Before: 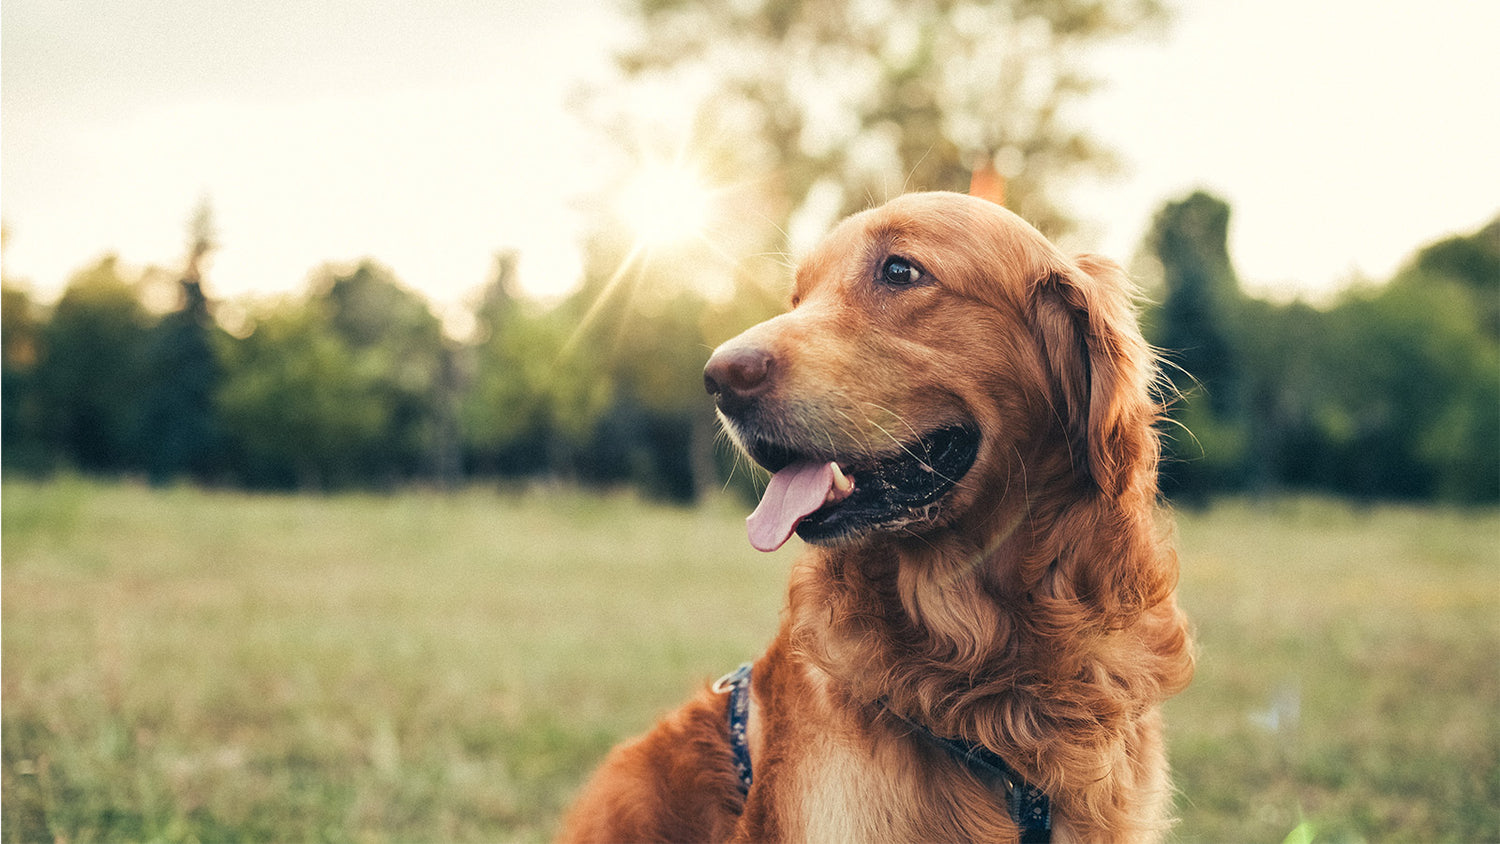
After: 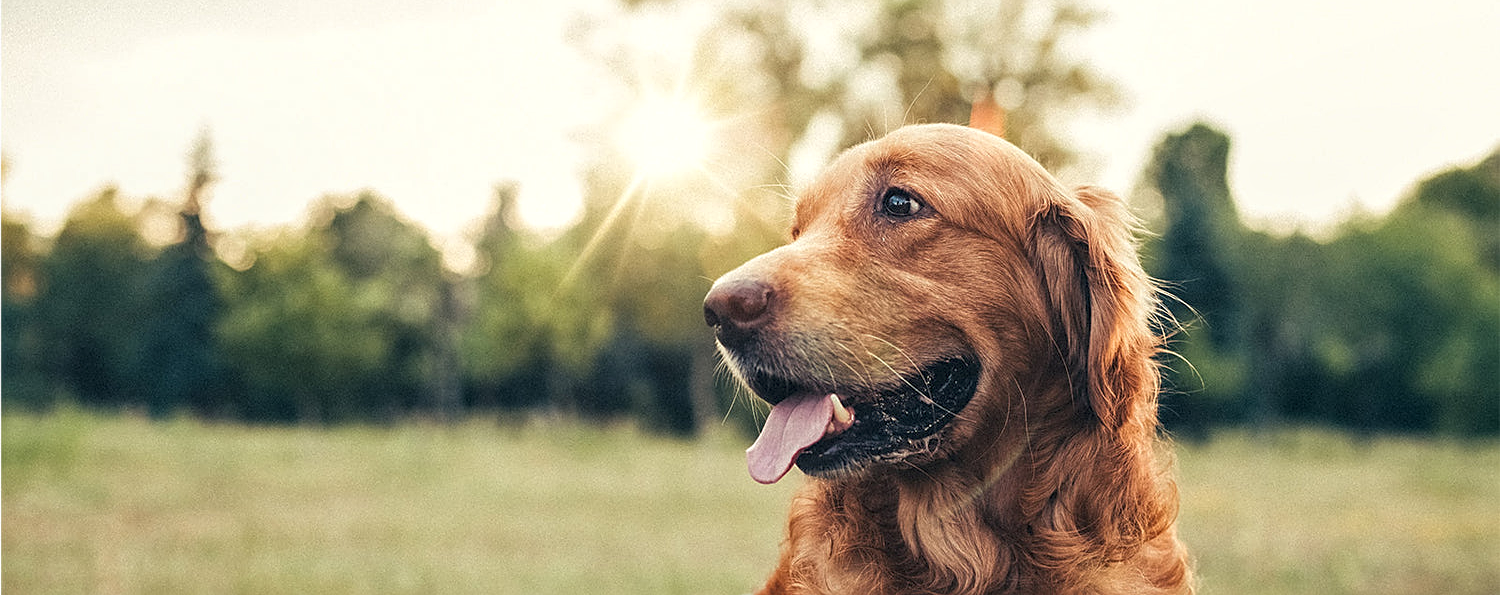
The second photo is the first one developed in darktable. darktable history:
local contrast: on, module defaults
crop and rotate: top 8.154%, bottom 21.29%
sharpen: on, module defaults
